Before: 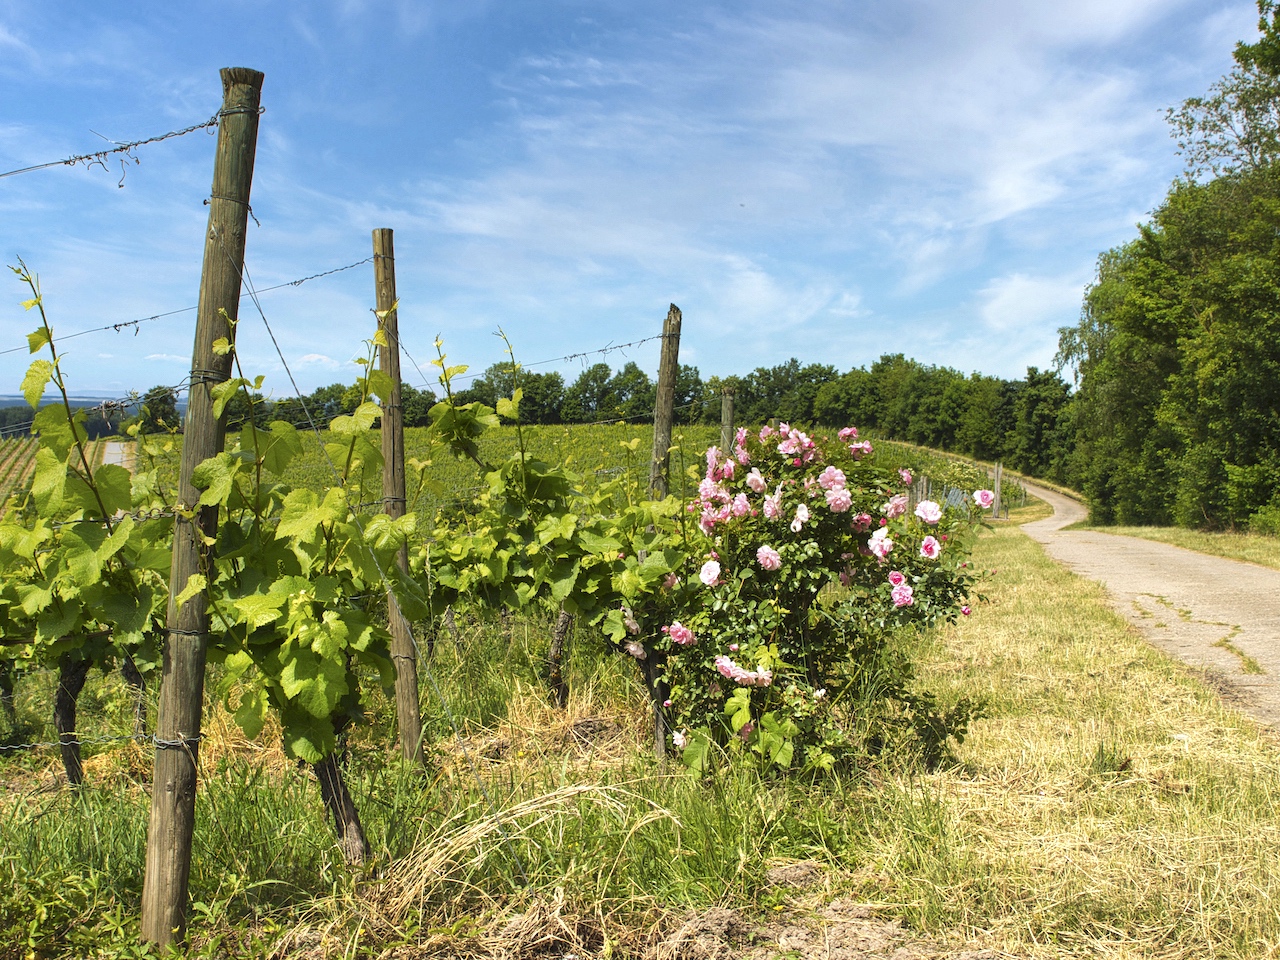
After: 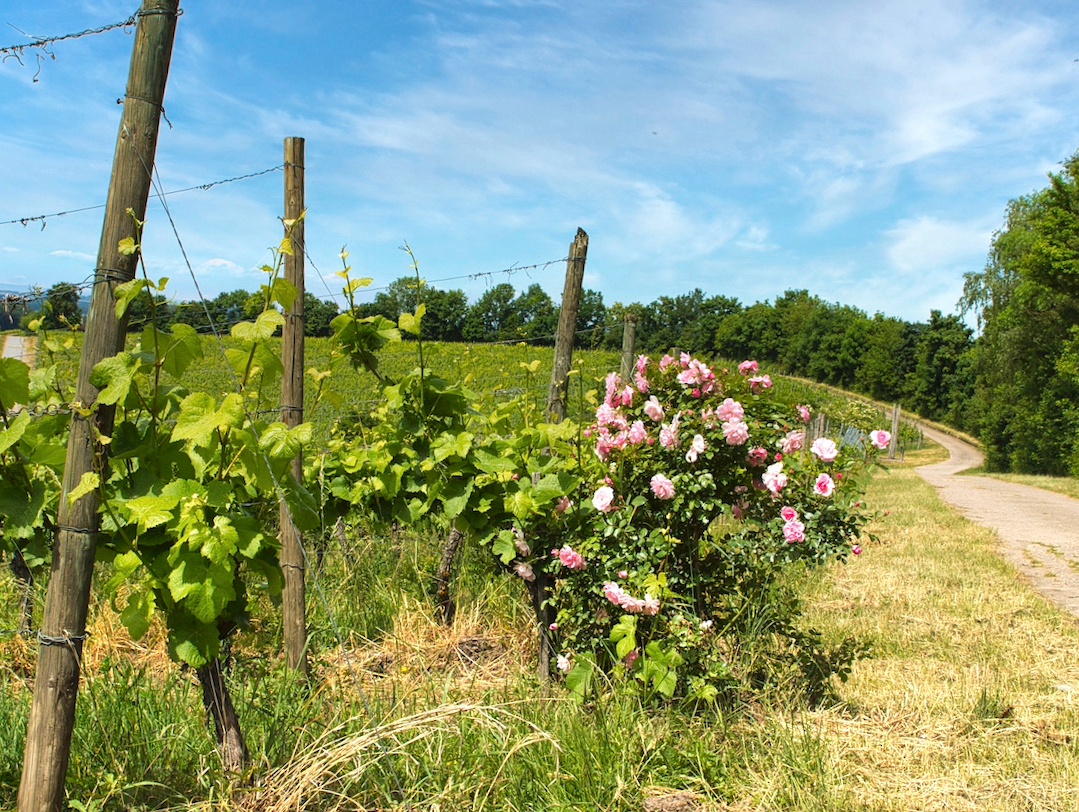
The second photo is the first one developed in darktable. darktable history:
color correction: highlights b* -0.049, saturation 0.992
crop and rotate: angle -3.07°, left 5.09%, top 5.2%, right 4.705%, bottom 4.248%
